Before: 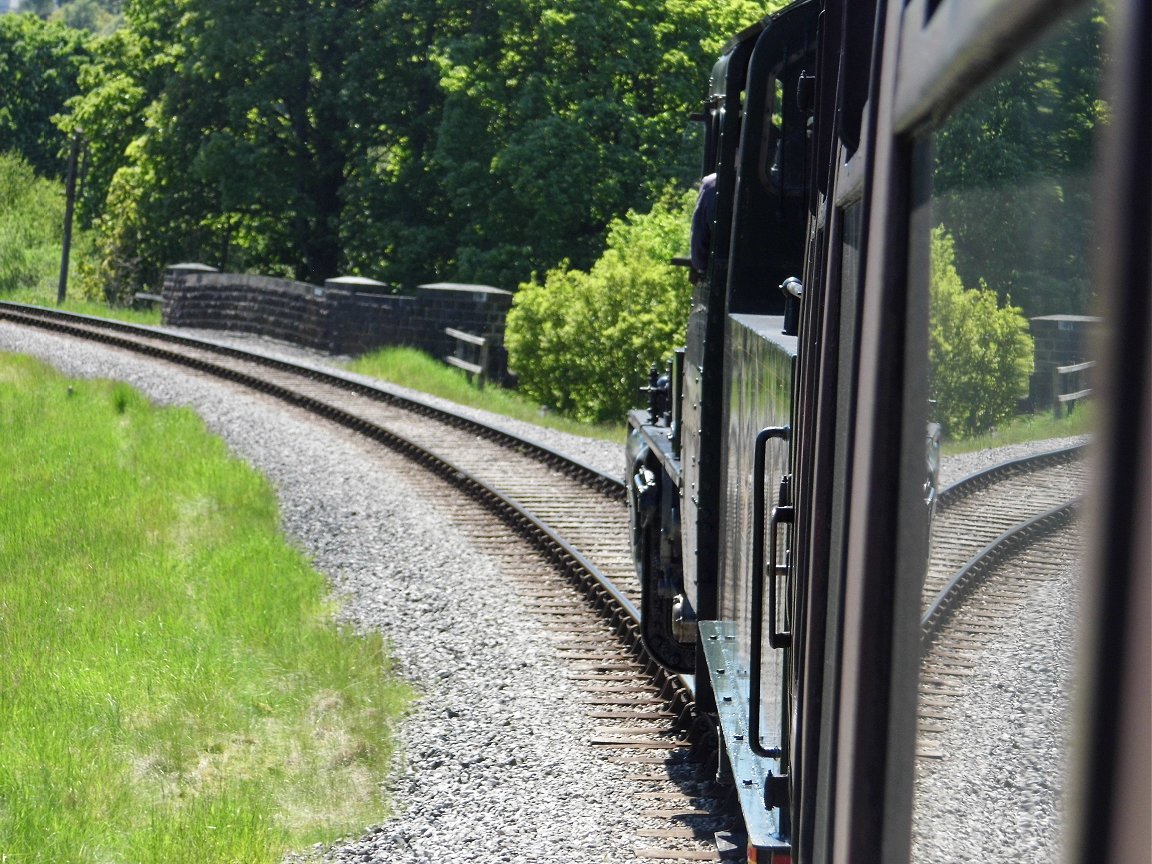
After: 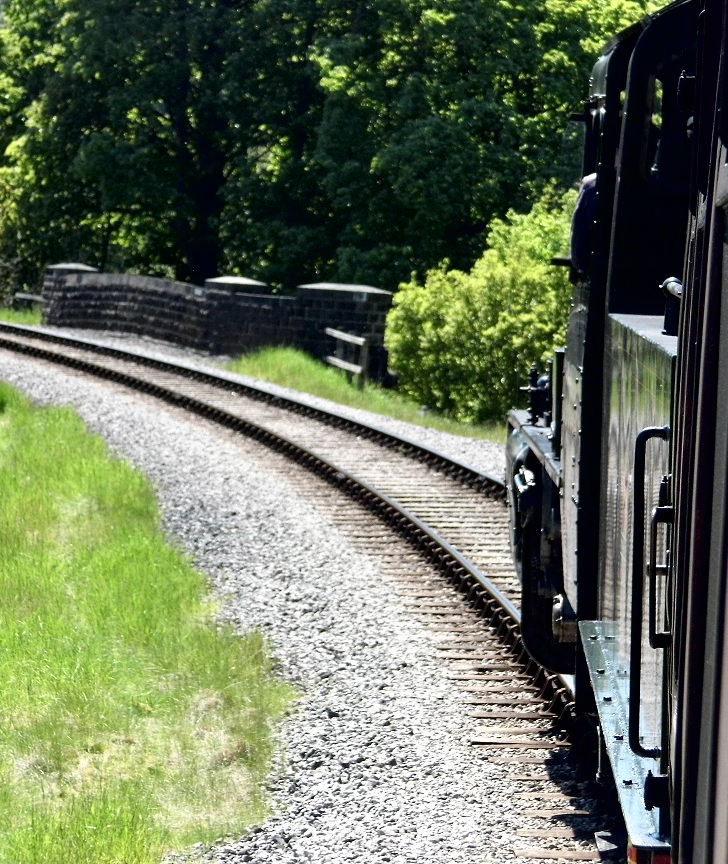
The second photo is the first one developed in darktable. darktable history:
crop: left 10.464%, right 26.303%
tone curve: curves: ch0 [(0, 0) (0.003, 0) (0.011, 0.001) (0.025, 0.003) (0.044, 0.004) (0.069, 0.007) (0.1, 0.01) (0.136, 0.033) (0.177, 0.082) (0.224, 0.141) (0.277, 0.208) (0.335, 0.282) (0.399, 0.363) (0.468, 0.451) (0.543, 0.545) (0.623, 0.647) (0.709, 0.756) (0.801, 0.87) (0.898, 0.972) (1, 1)], color space Lab, independent channels, preserve colors none
